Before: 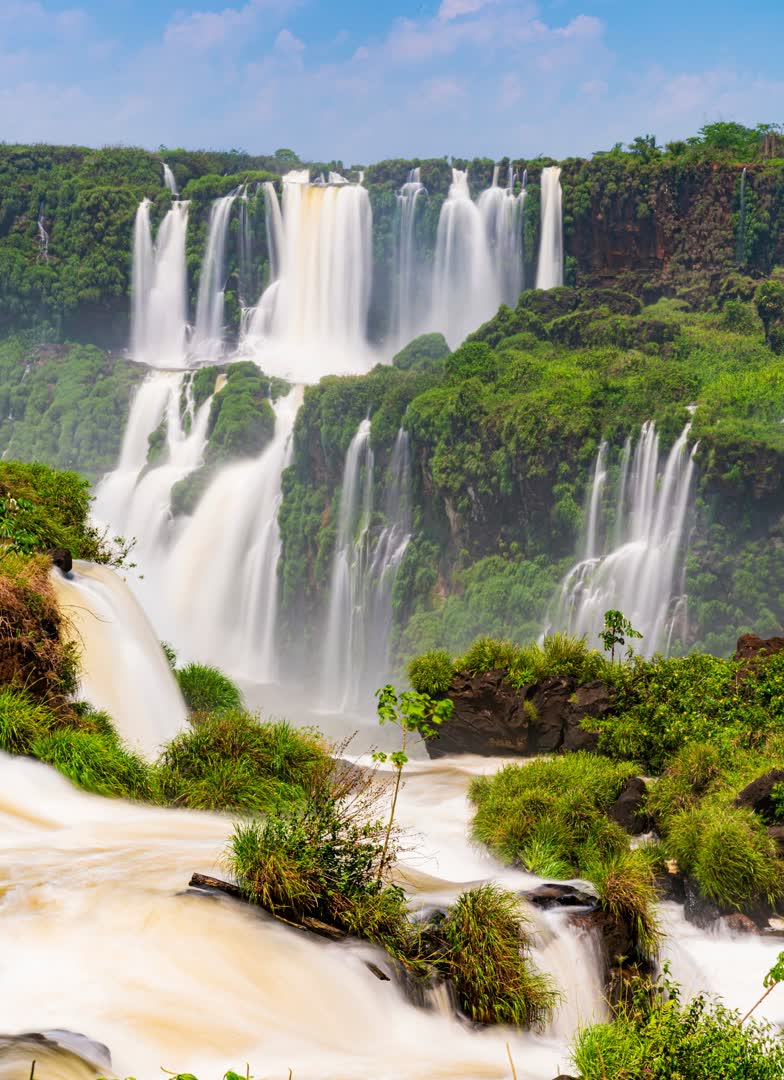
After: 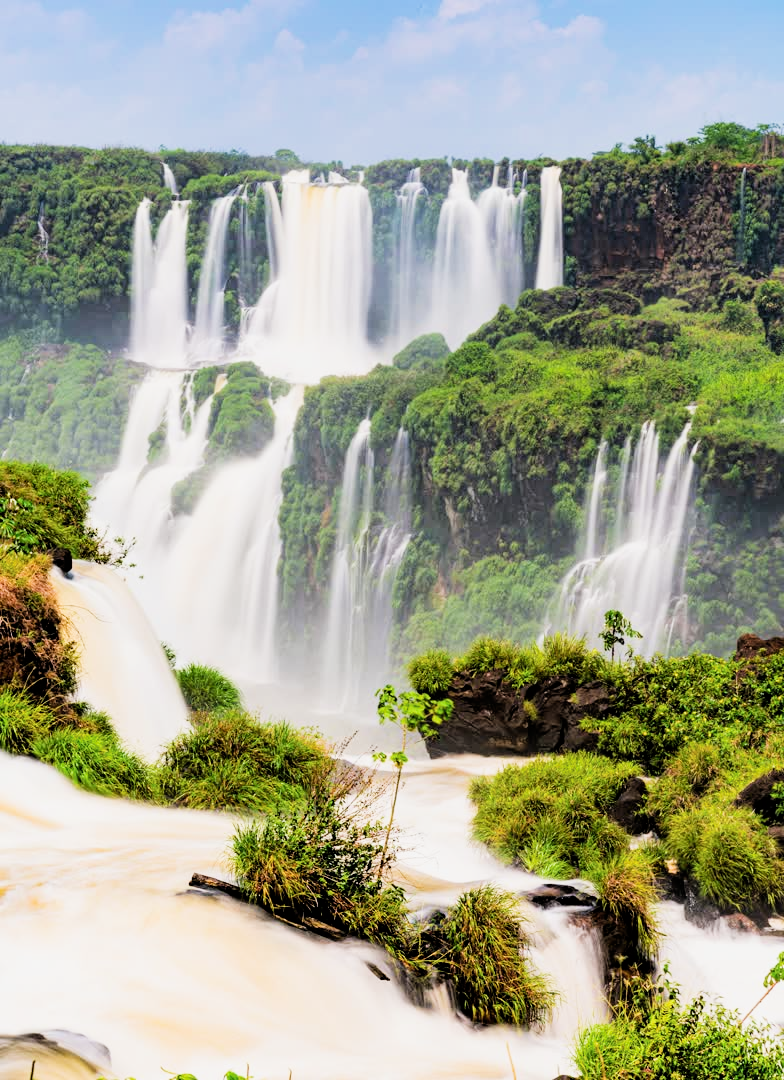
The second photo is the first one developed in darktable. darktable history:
filmic rgb: black relative exposure -5 EV, hardness 2.88, contrast 1.3, highlights saturation mix -30%
exposure: black level correction 0, exposure 0.7 EV, compensate exposure bias true, compensate highlight preservation false
